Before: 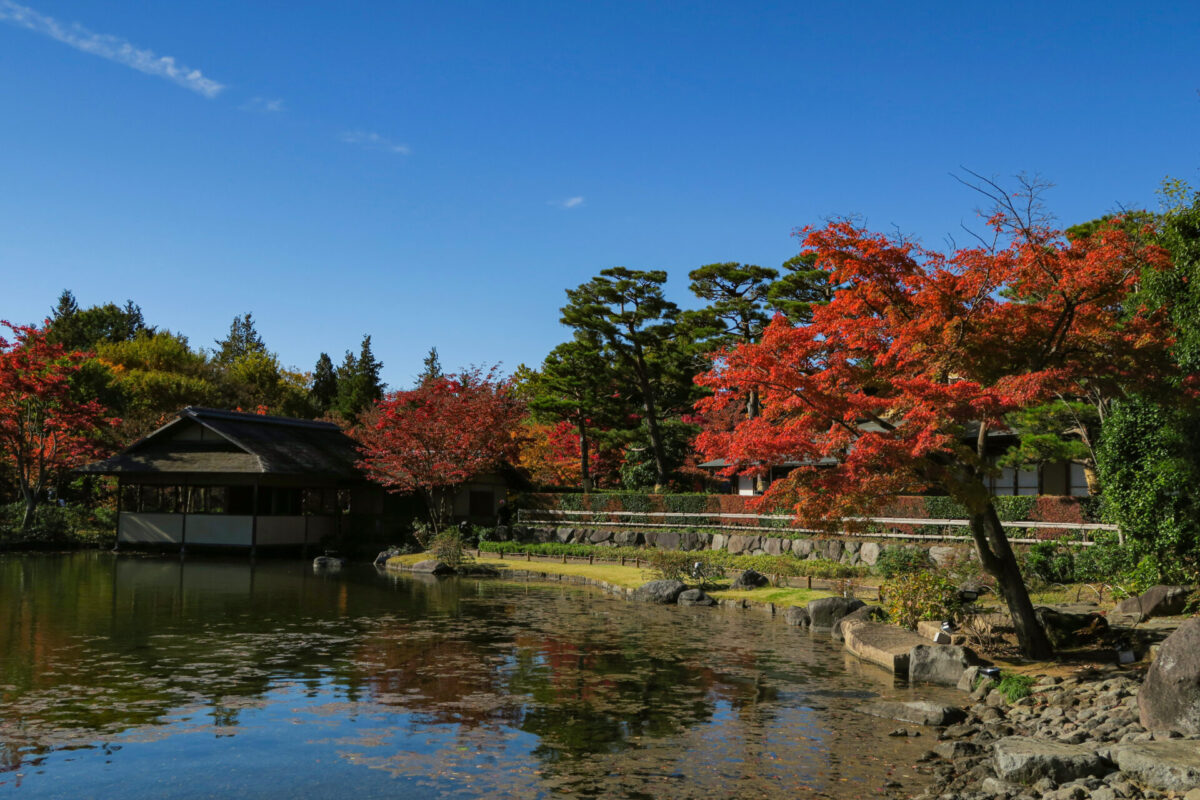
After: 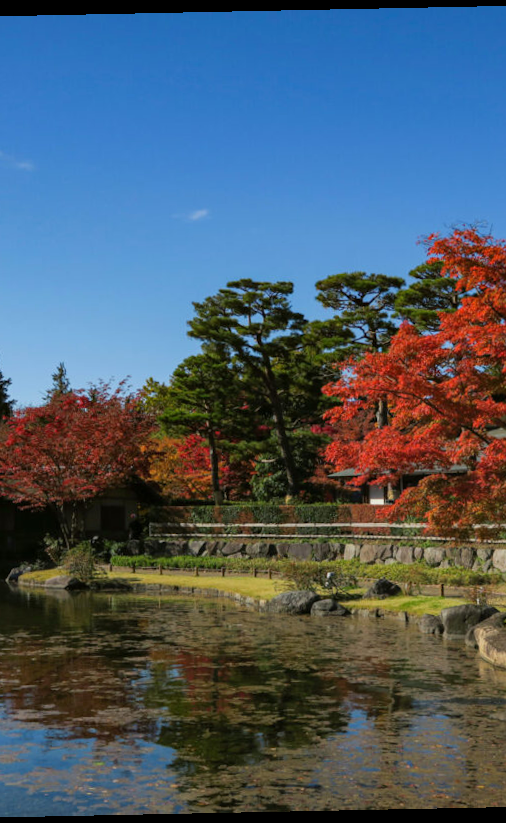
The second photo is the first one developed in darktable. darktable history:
rotate and perspective: rotation -1.17°, automatic cropping off
crop: left 31.229%, right 27.105%
